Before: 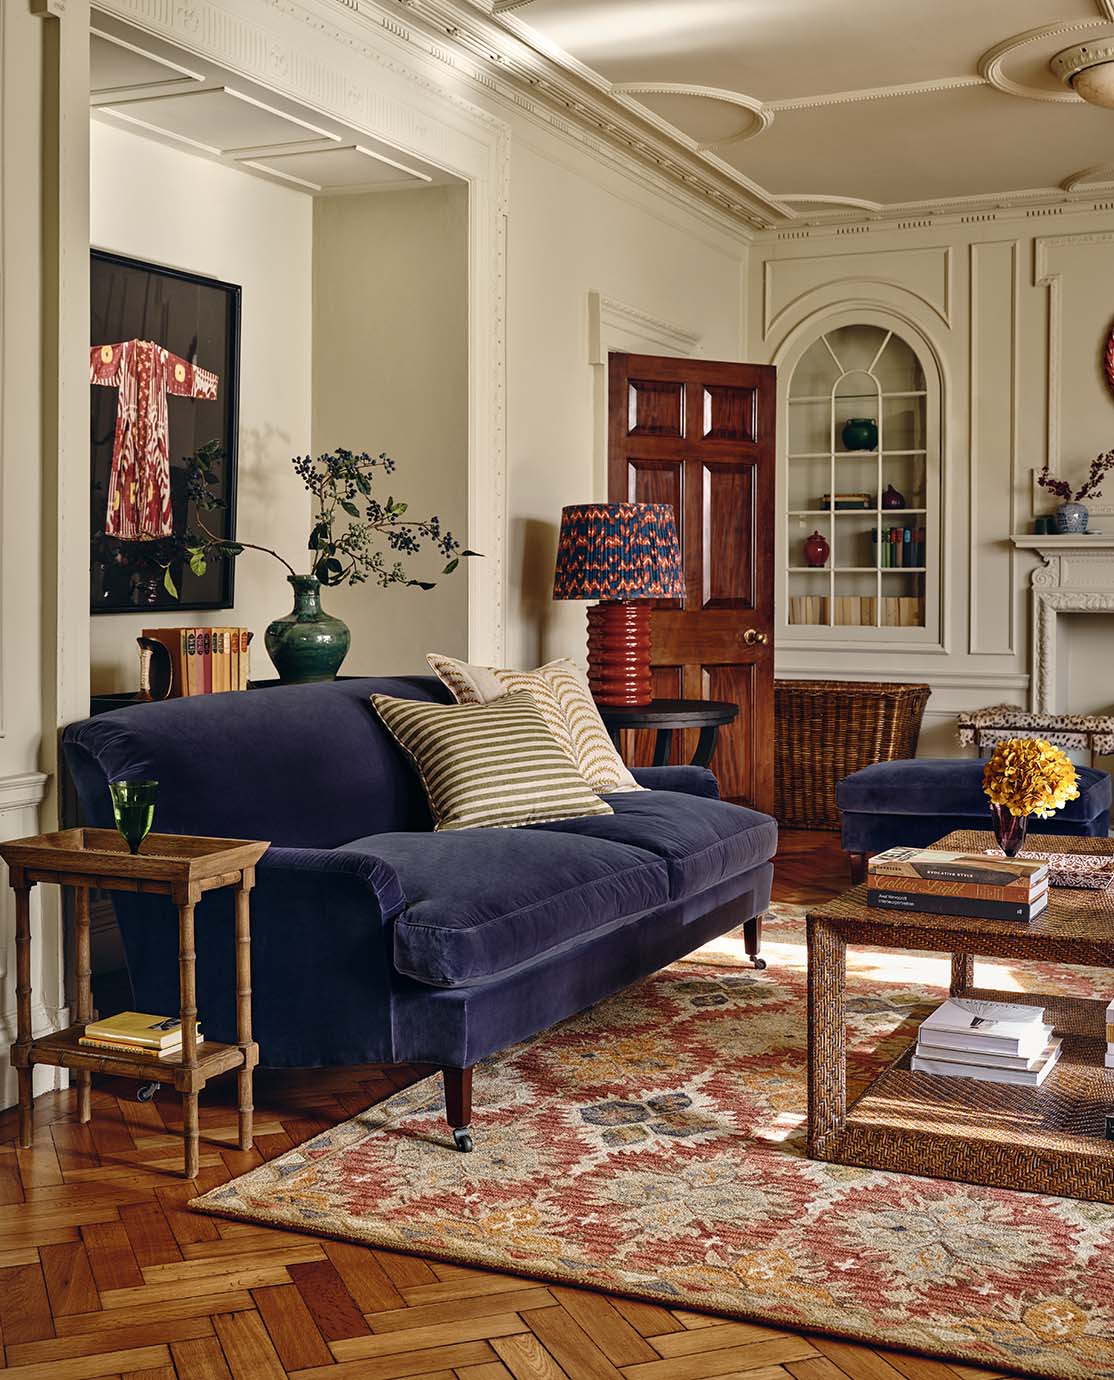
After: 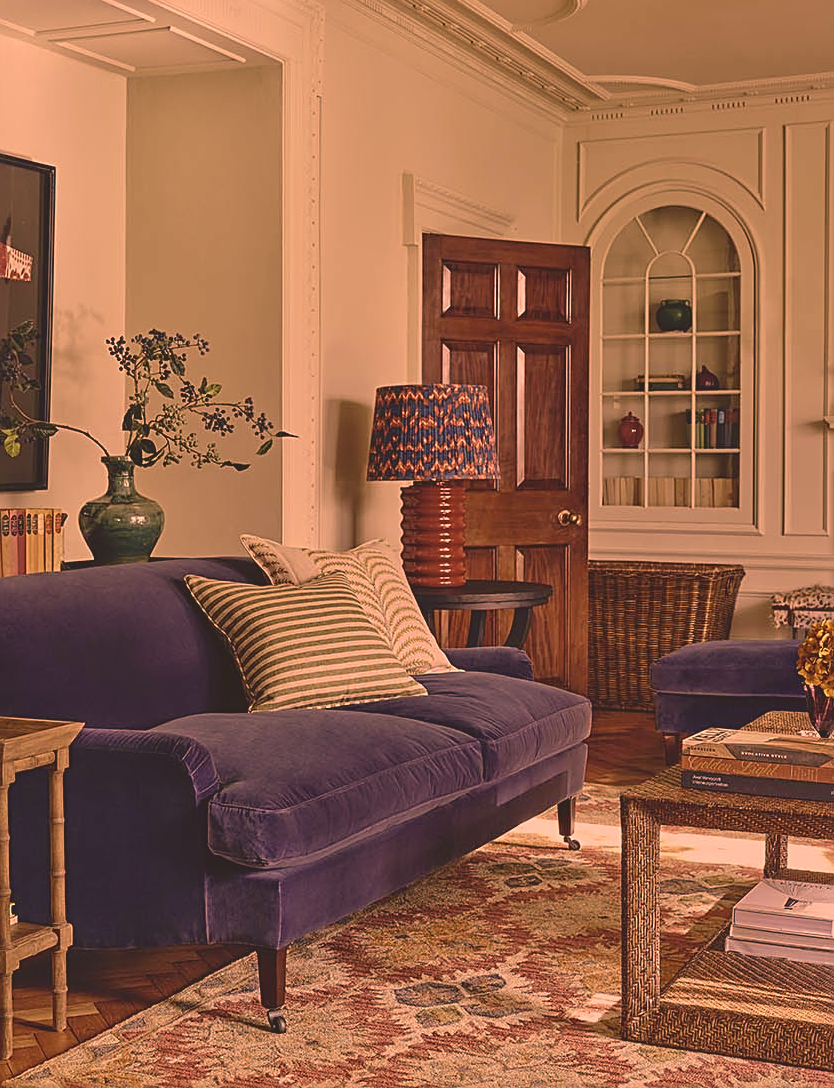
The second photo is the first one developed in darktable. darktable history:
sharpen: on, module defaults
velvia: on, module defaults
color correction: highlights a* 40, highlights b* 40, saturation 0.69
contrast brightness saturation: contrast -0.28
crop: left 16.768%, top 8.653%, right 8.362%, bottom 12.485%
